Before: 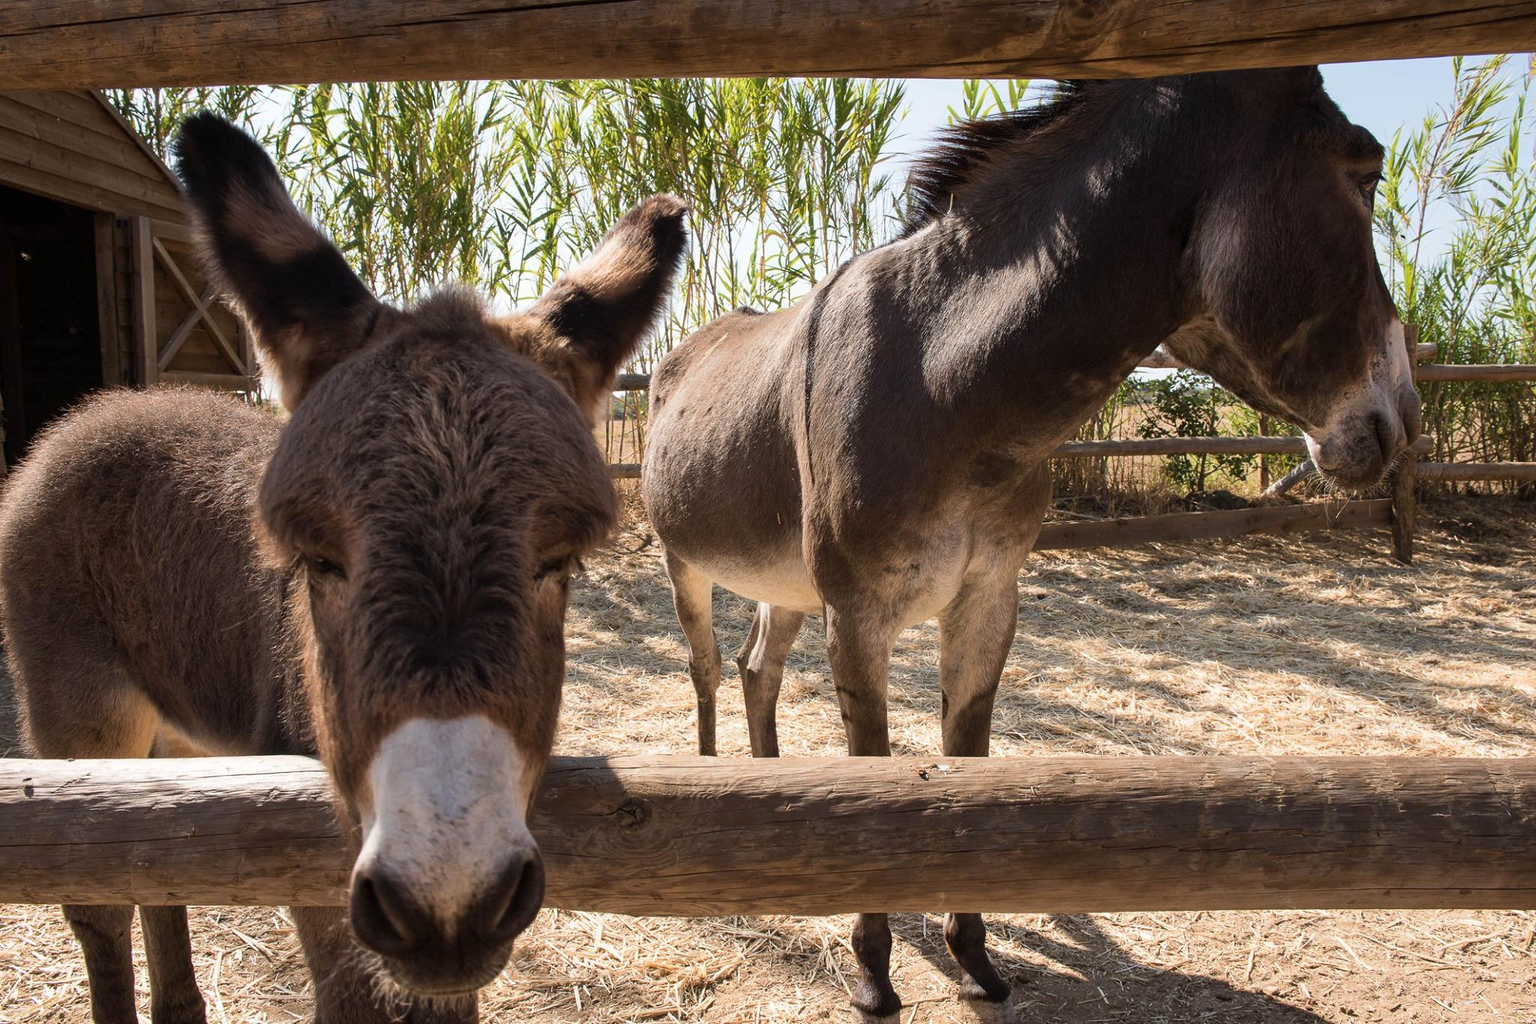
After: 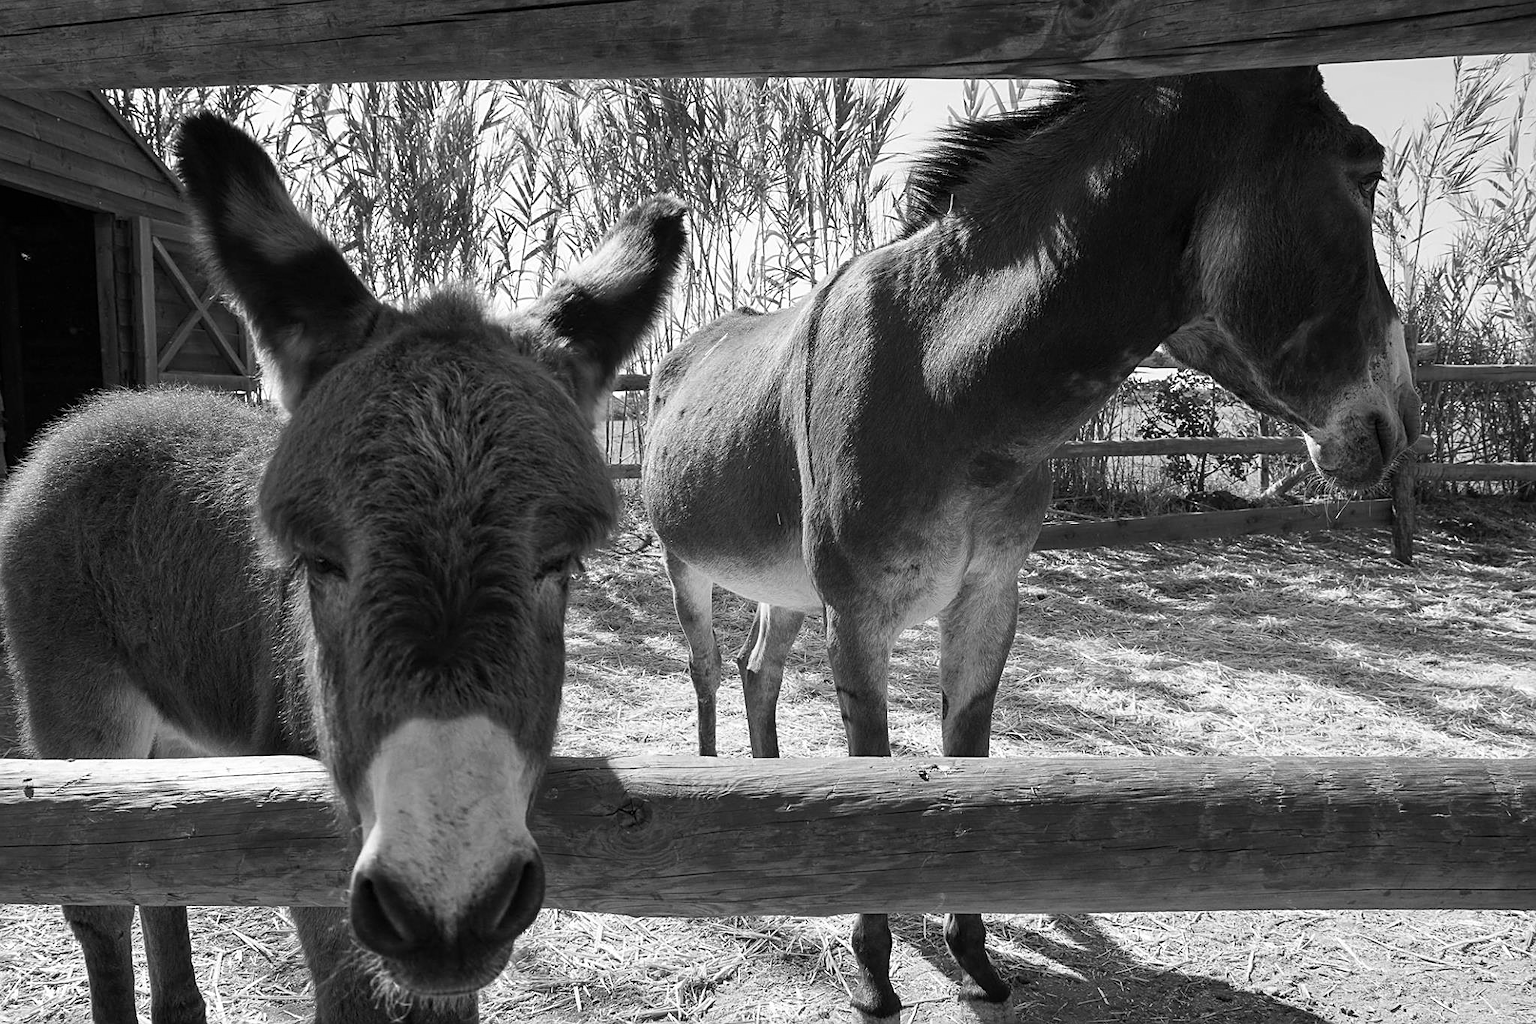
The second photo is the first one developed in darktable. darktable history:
sharpen: on, module defaults
monochrome: a 32, b 64, size 2.3, highlights 1
